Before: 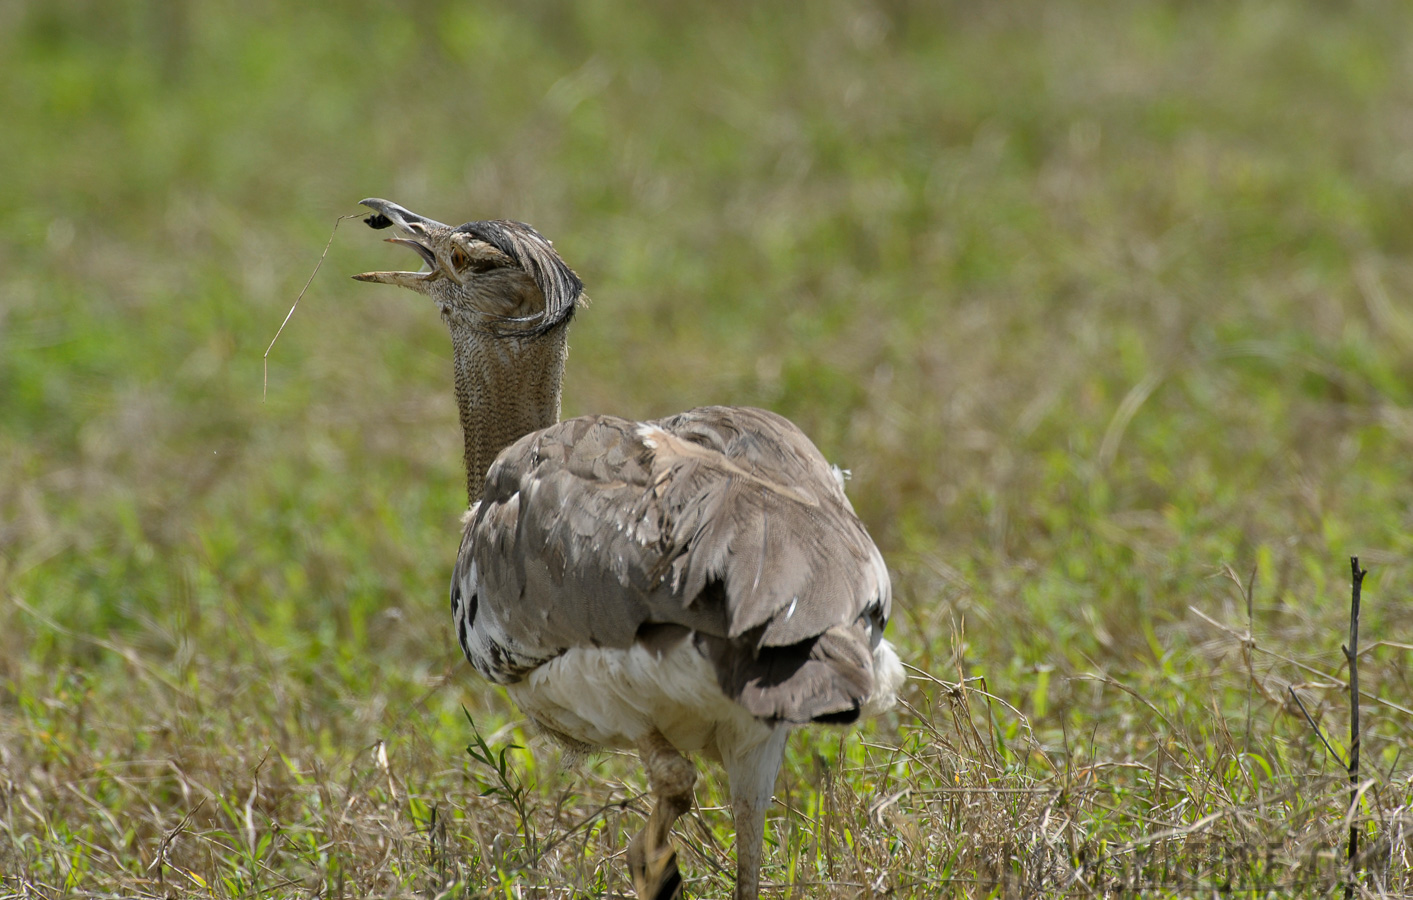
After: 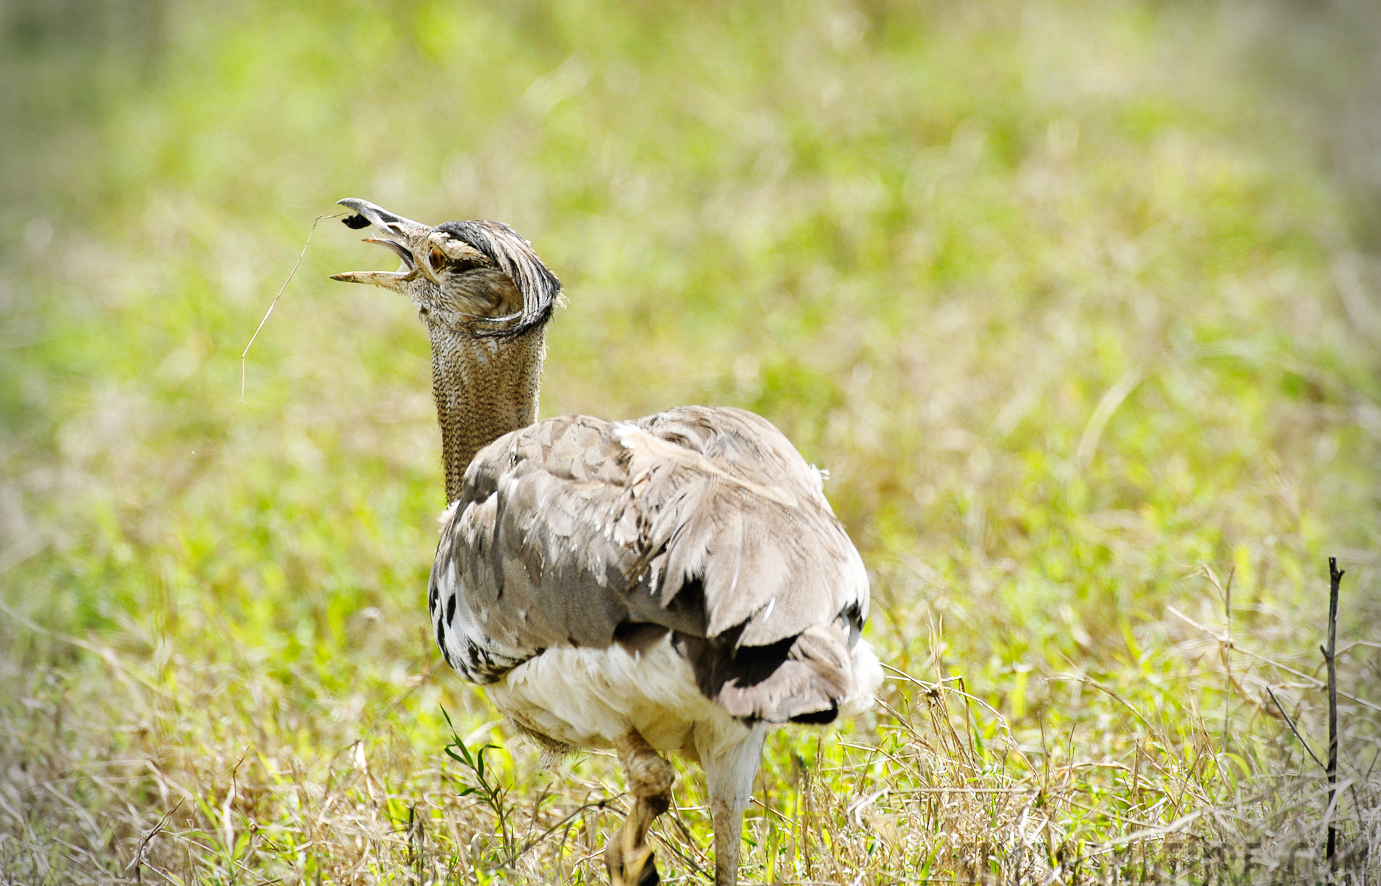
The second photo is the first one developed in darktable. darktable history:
base curve: curves: ch0 [(0, 0.003) (0.001, 0.002) (0.006, 0.004) (0.02, 0.022) (0.048, 0.086) (0.094, 0.234) (0.162, 0.431) (0.258, 0.629) (0.385, 0.8) (0.548, 0.918) (0.751, 0.988) (1, 1)], preserve colors none
vignetting: fall-off radius 32.22%, dithering 8-bit output
crop and rotate: left 1.66%, right 0.545%, bottom 1.54%
